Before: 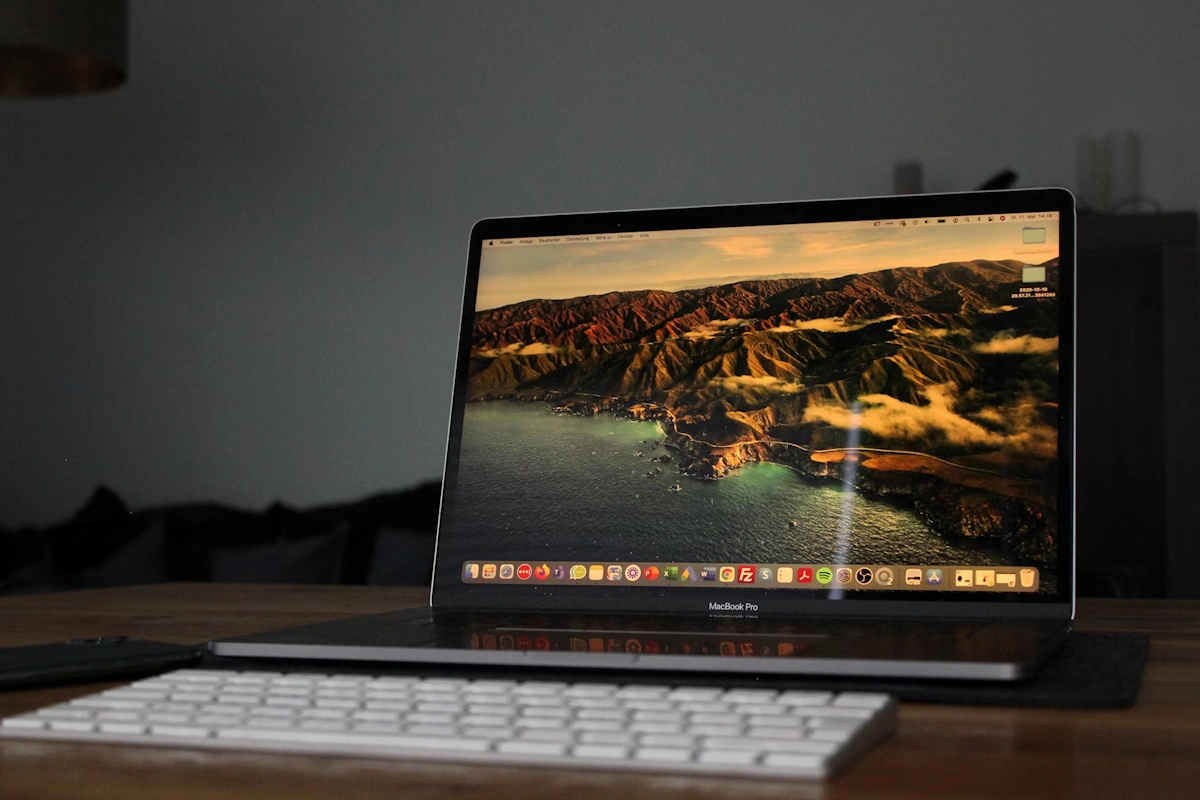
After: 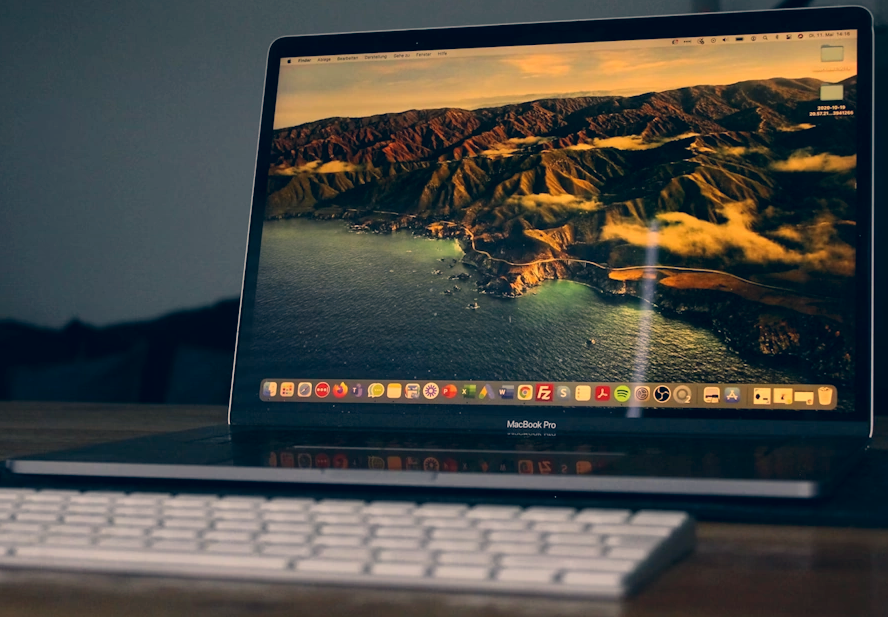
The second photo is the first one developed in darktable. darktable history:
color correction: highlights a* 10.32, highlights b* 14.66, shadows a* -9.59, shadows b* -15.02
crop: left 16.871%, top 22.857%, right 9.116%
